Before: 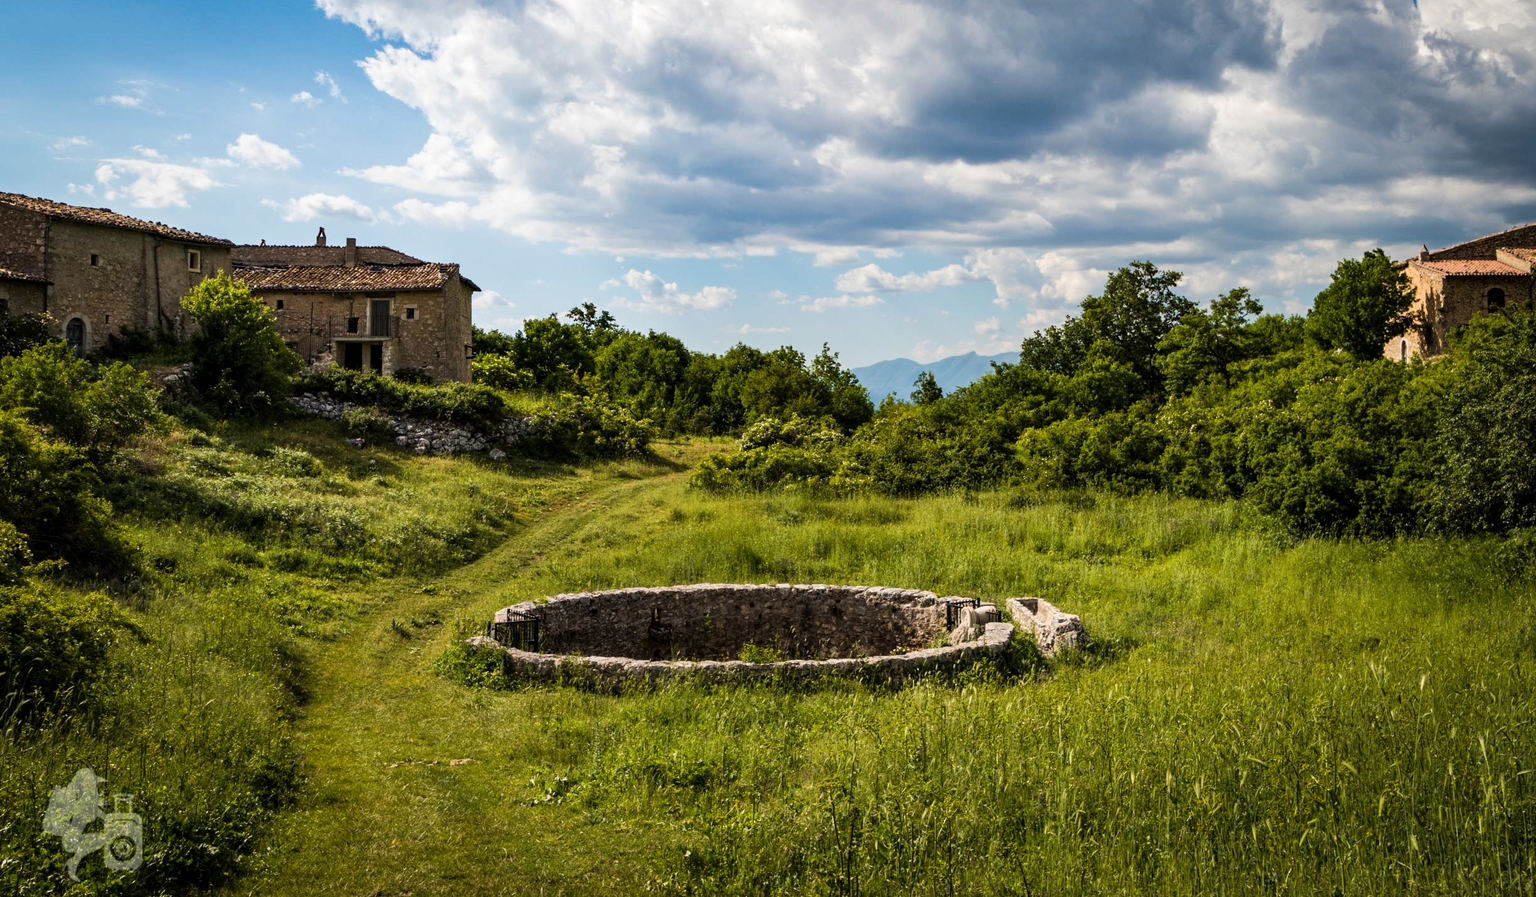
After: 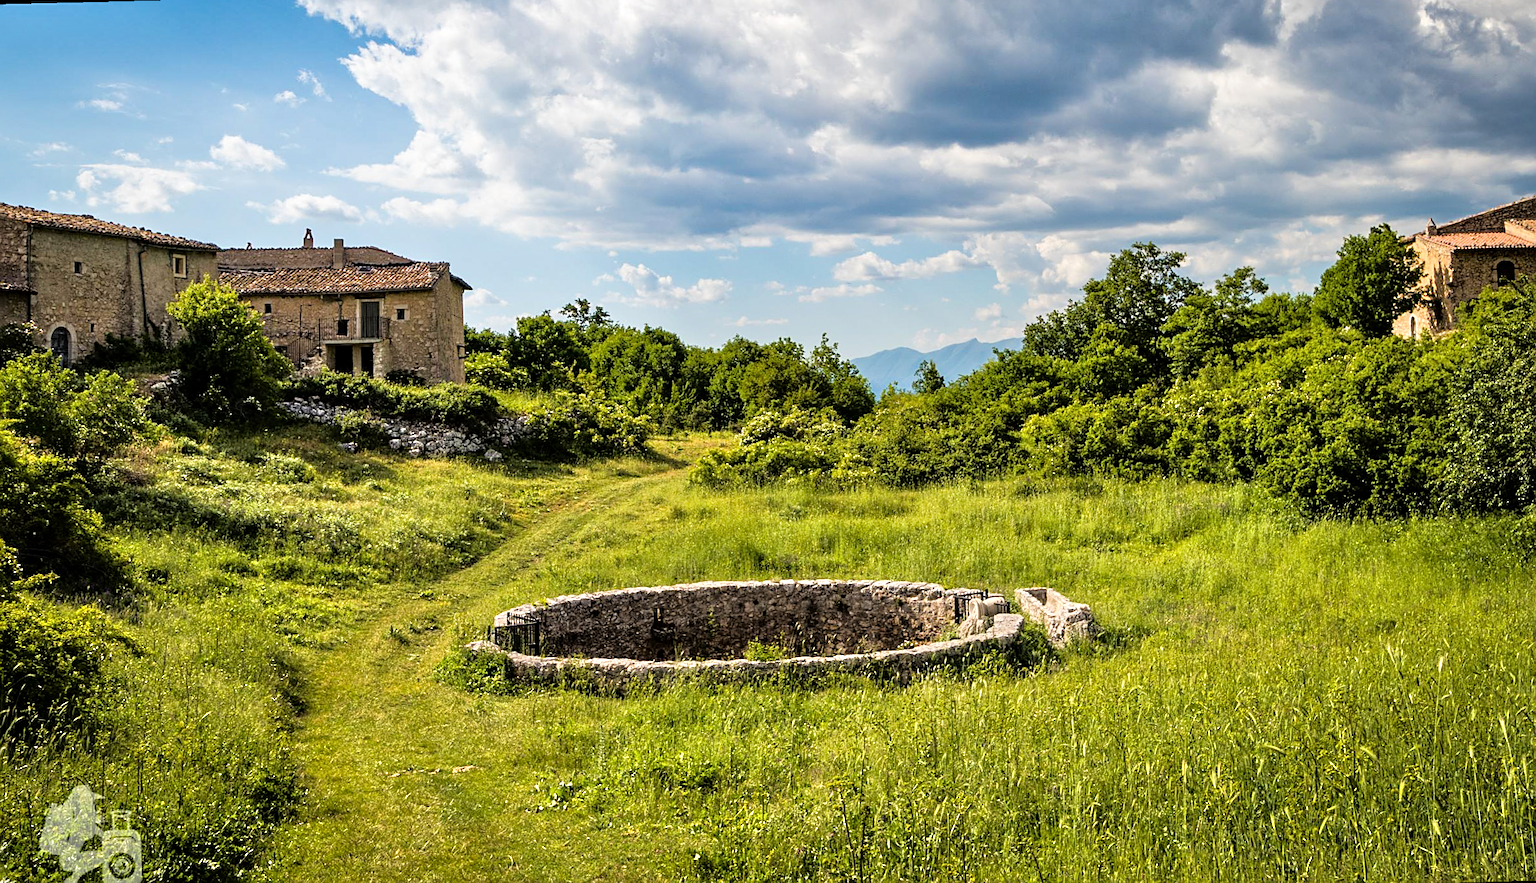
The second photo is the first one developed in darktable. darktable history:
sharpen: on, module defaults
contrast brightness saturation: contrast 0.05
rotate and perspective: rotation -1.42°, crop left 0.016, crop right 0.984, crop top 0.035, crop bottom 0.965
tone equalizer: -7 EV 0.15 EV, -6 EV 0.6 EV, -5 EV 1.15 EV, -4 EV 1.33 EV, -3 EV 1.15 EV, -2 EV 0.6 EV, -1 EV 0.15 EV, mask exposure compensation -0.5 EV
